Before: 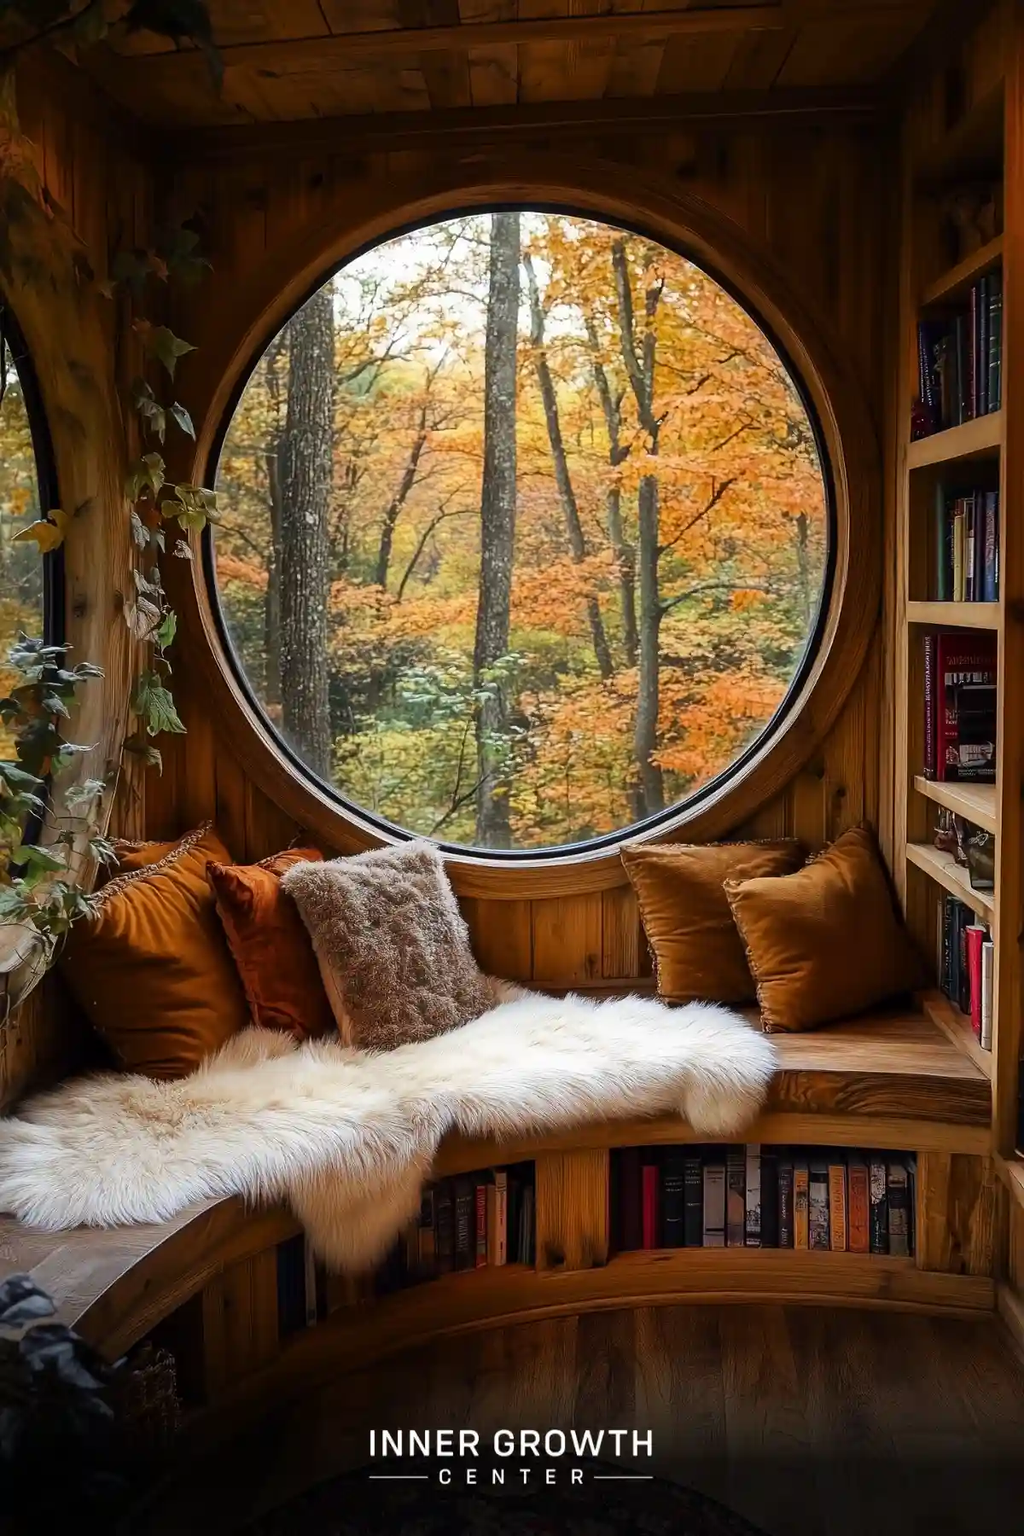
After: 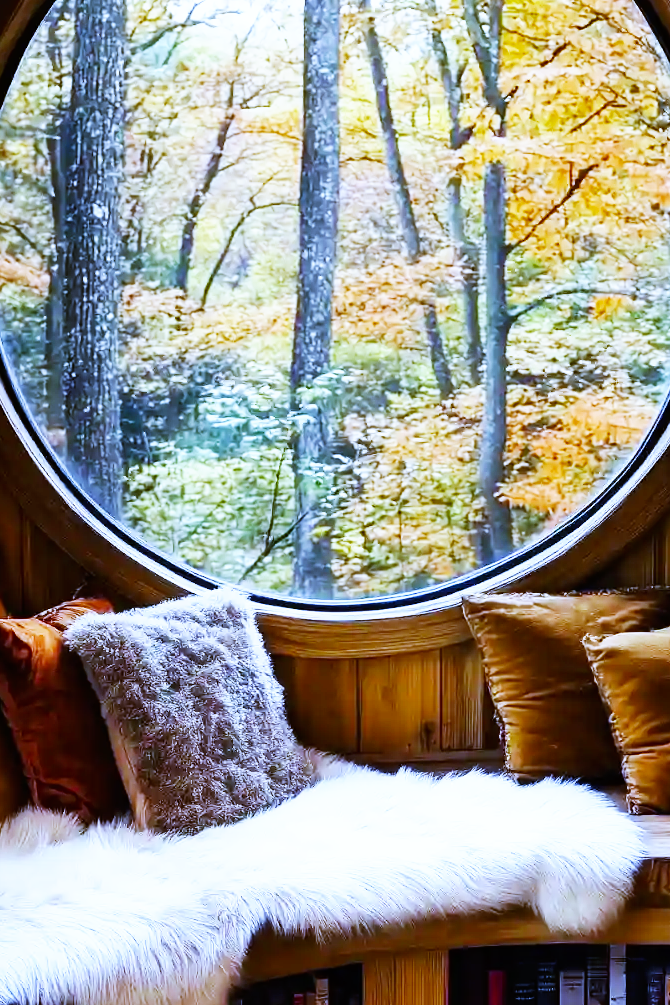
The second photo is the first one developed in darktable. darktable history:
white balance: red 0.766, blue 1.537
base curve: curves: ch0 [(0, 0) (0.007, 0.004) (0.027, 0.03) (0.046, 0.07) (0.207, 0.54) (0.442, 0.872) (0.673, 0.972) (1, 1)], preserve colors none
crop and rotate: left 22.13%, top 22.054%, right 22.026%, bottom 22.102%
